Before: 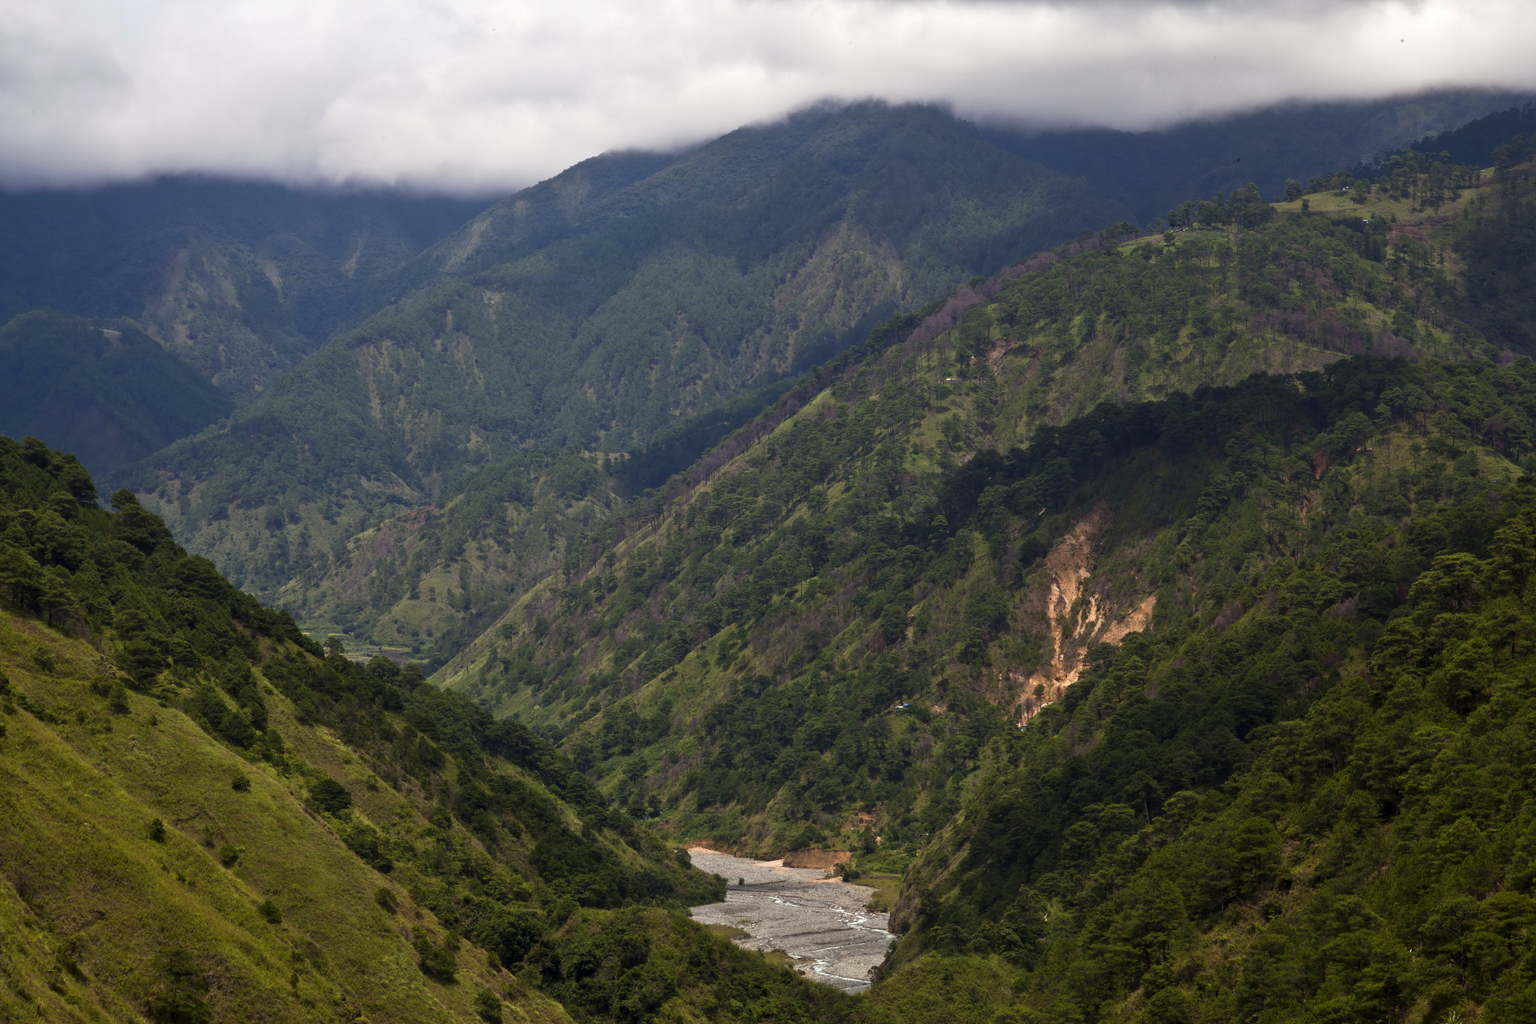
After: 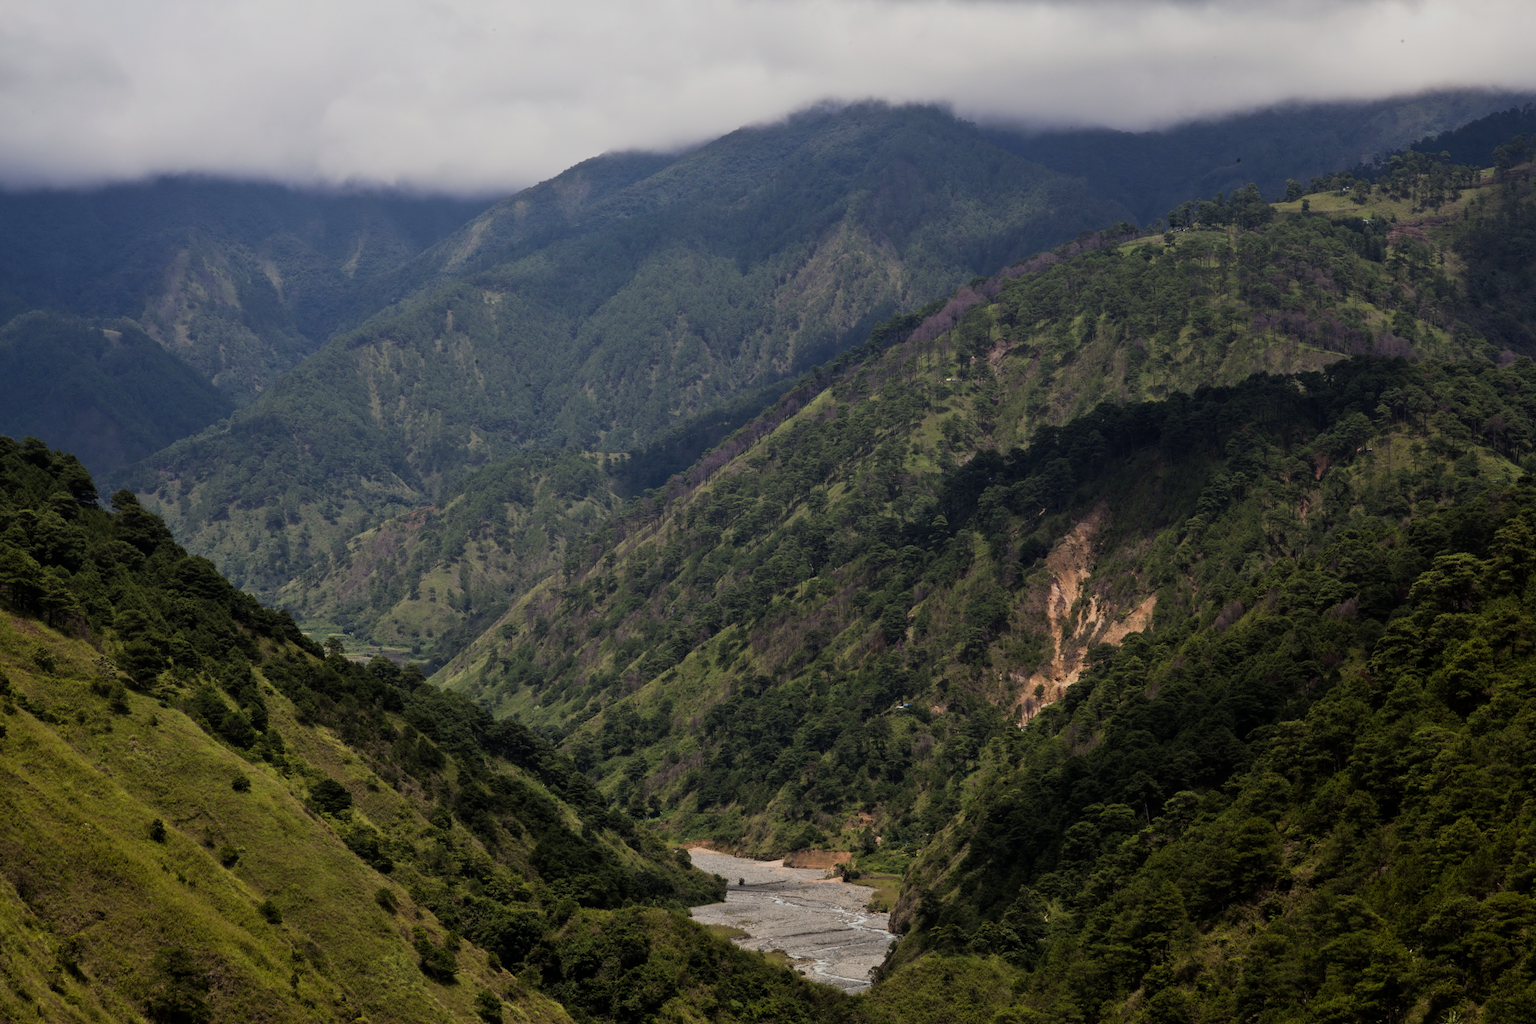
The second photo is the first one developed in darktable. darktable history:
filmic rgb: black relative exposure -7.24 EV, white relative exposure 5.08 EV, hardness 3.22
